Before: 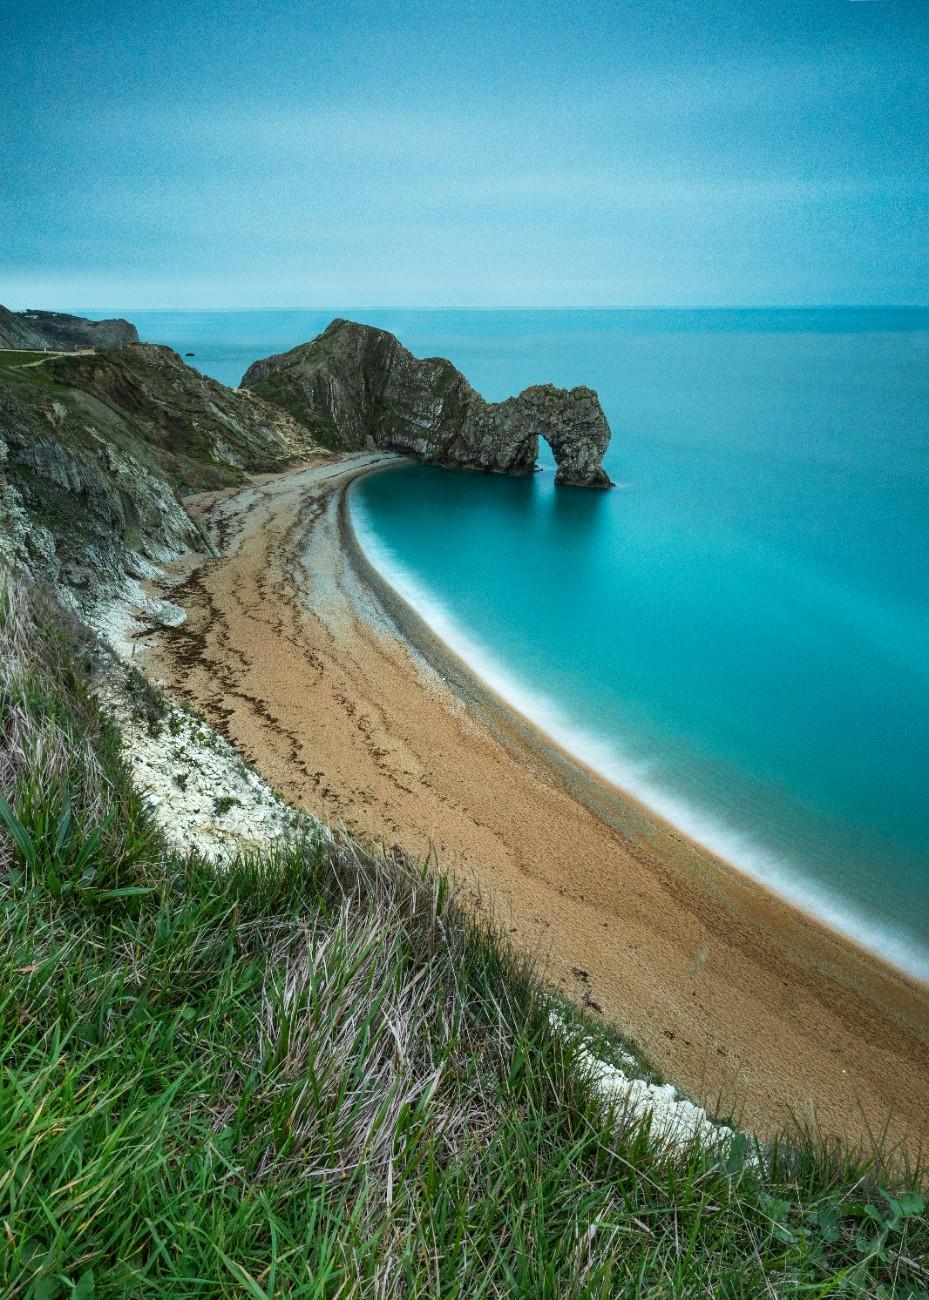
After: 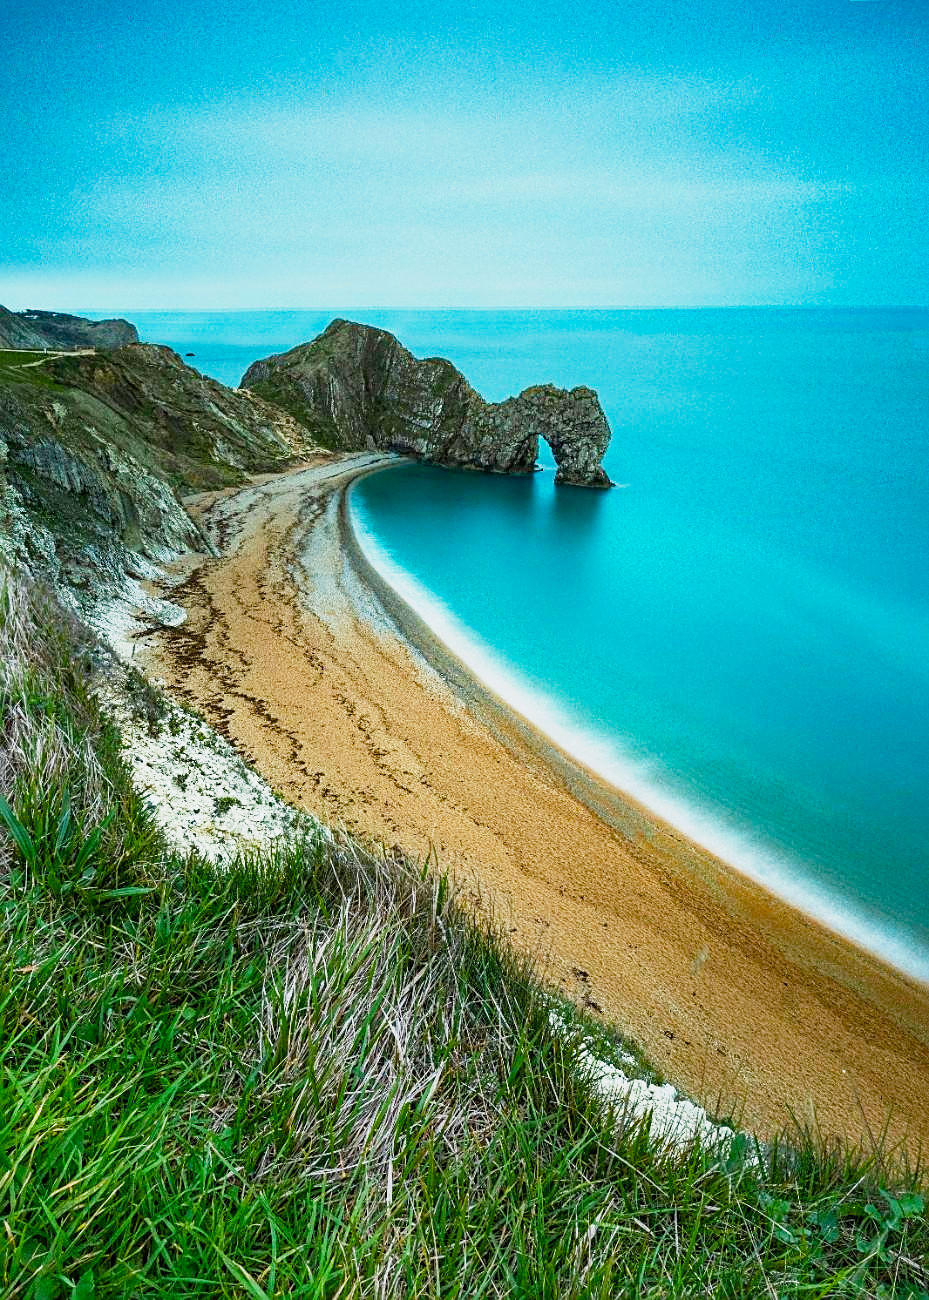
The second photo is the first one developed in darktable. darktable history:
sharpen: on, module defaults
color balance rgb: perceptual saturation grading › global saturation 34.984%, perceptual saturation grading › highlights -25.247%, perceptual saturation grading › shadows 24.037%, global vibrance 20%
base curve: curves: ch0 [(0, 0) (0.088, 0.125) (0.176, 0.251) (0.354, 0.501) (0.613, 0.749) (1, 0.877)], preserve colors none
color calibration: illuminant same as pipeline (D50), adaptation XYZ, x 0.345, y 0.357, temperature 5006.67 K
